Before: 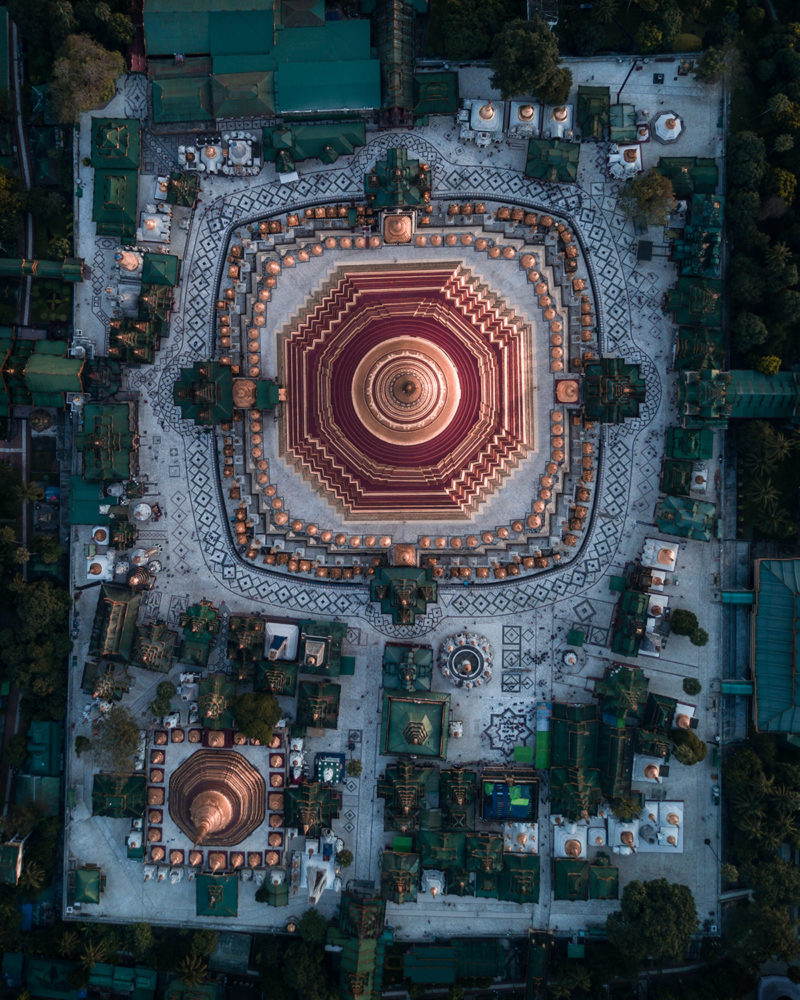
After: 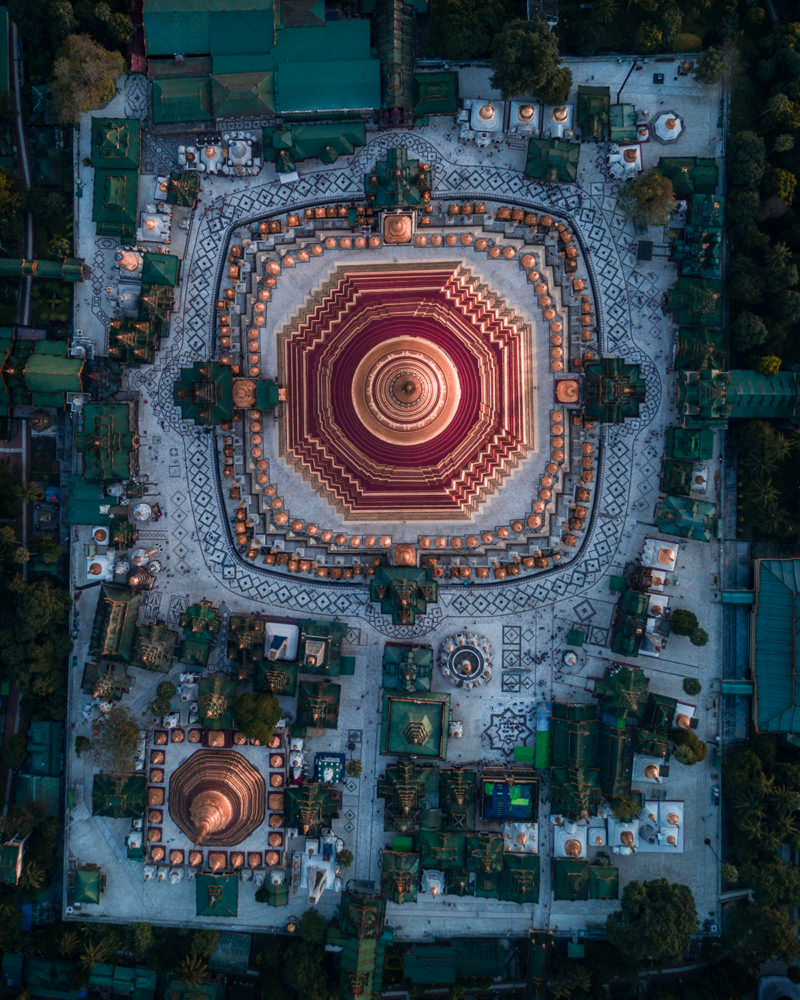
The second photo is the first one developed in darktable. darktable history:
color zones: curves: ch0 [(0, 0.613) (0.01, 0.613) (0.245, 0.448) (0.498, 0.529) (0.642, 0.665) (0.879, 0.777) (0.99, 0.613)]; ch1 [(0, 0) (0.143, 0) (0.286, 0) (0.429, 0) (0.571, 0) (0.714, 0) (0.857, 0)], mix -121.96%
local contrast: detail 110%
